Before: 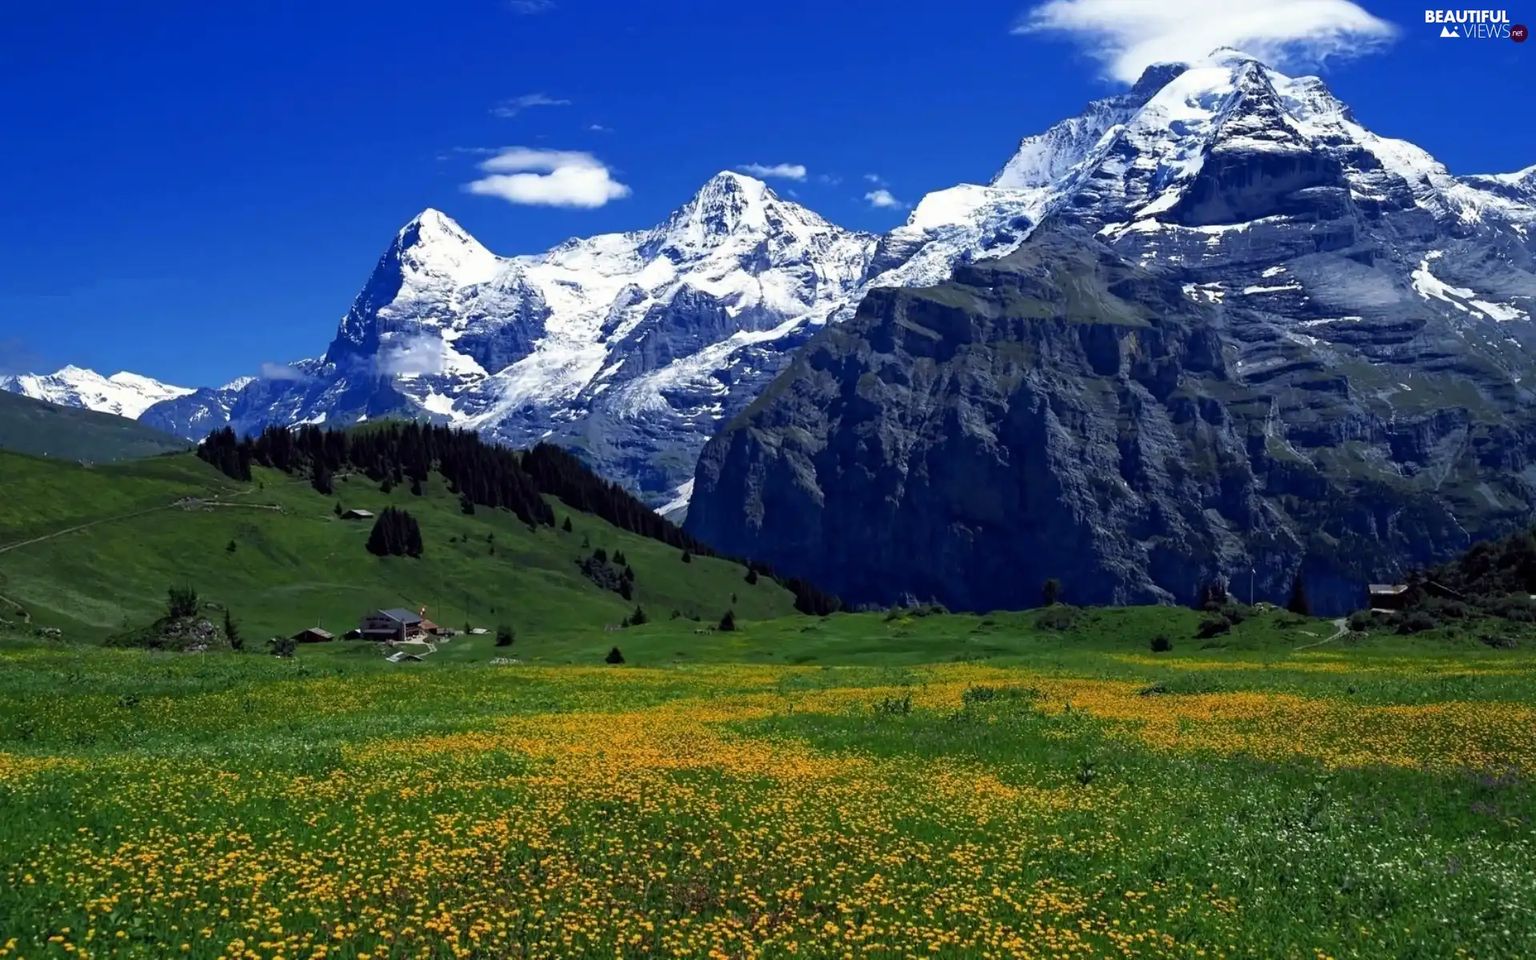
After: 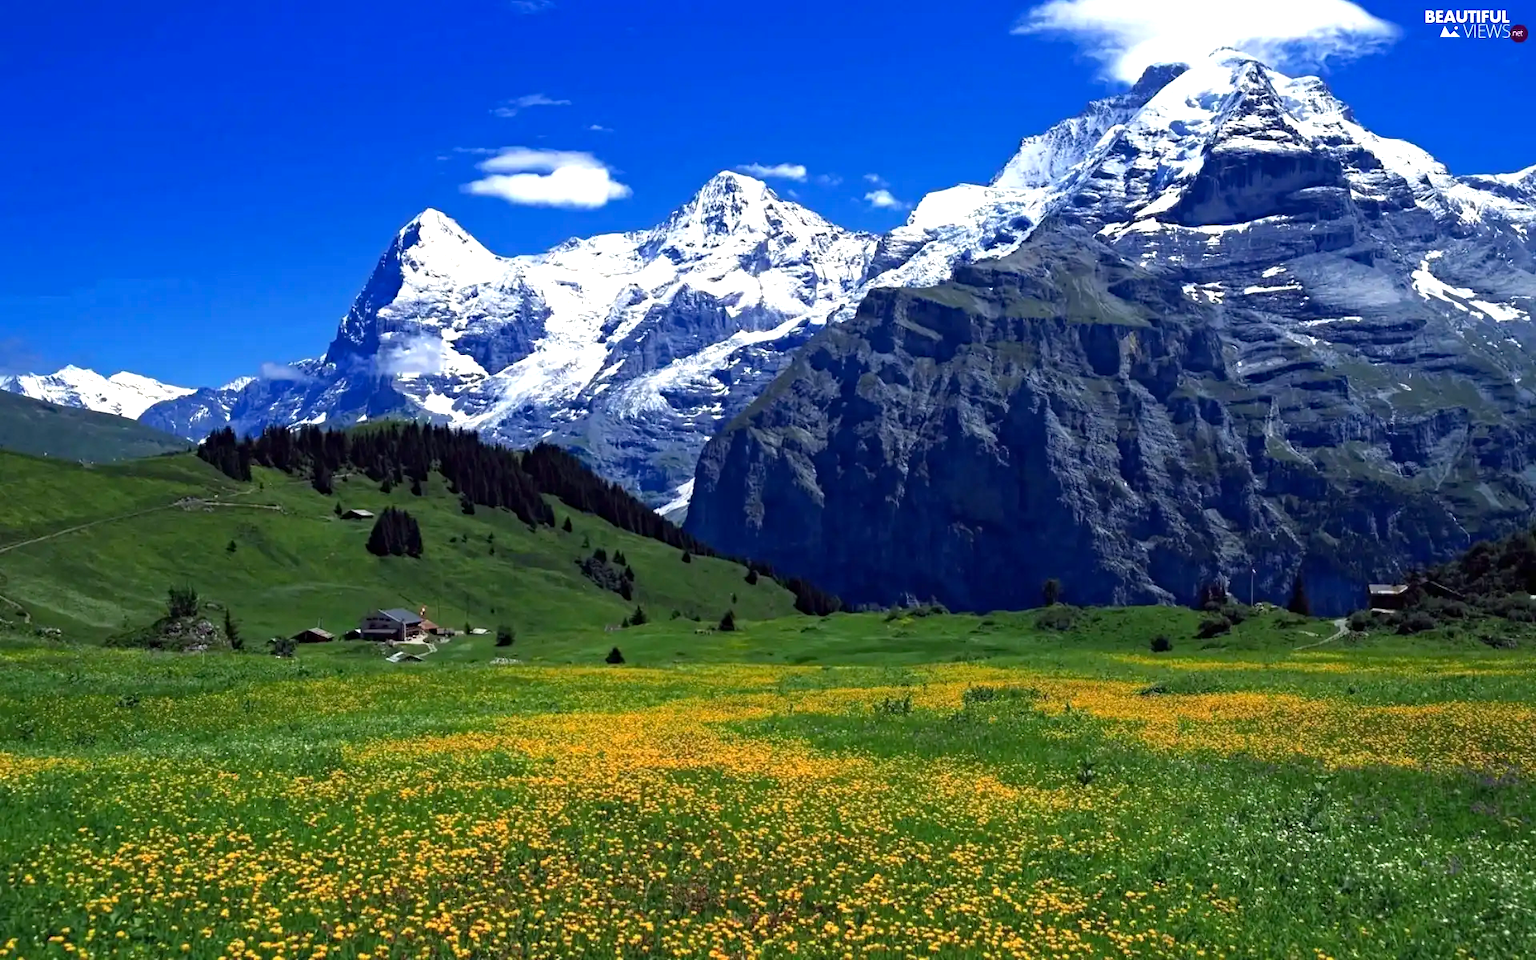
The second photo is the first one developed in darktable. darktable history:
exposure: black level correction 0, exposure 0.6 EV, compensate exposure bias true, compensate highlight preservation false
haze removal: compatibility mode true, adaptive false
